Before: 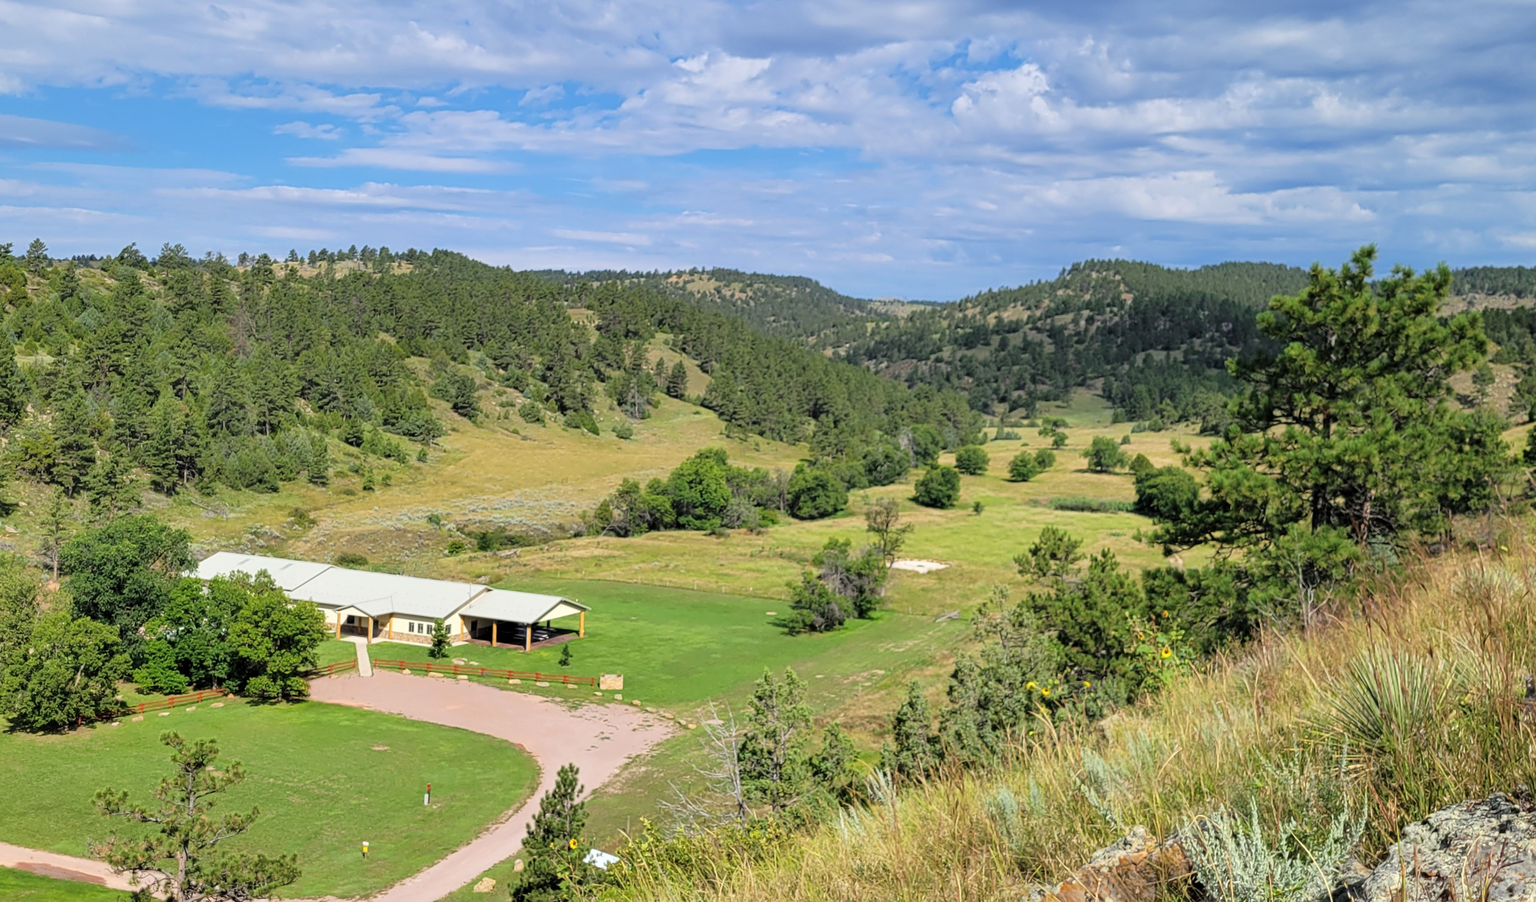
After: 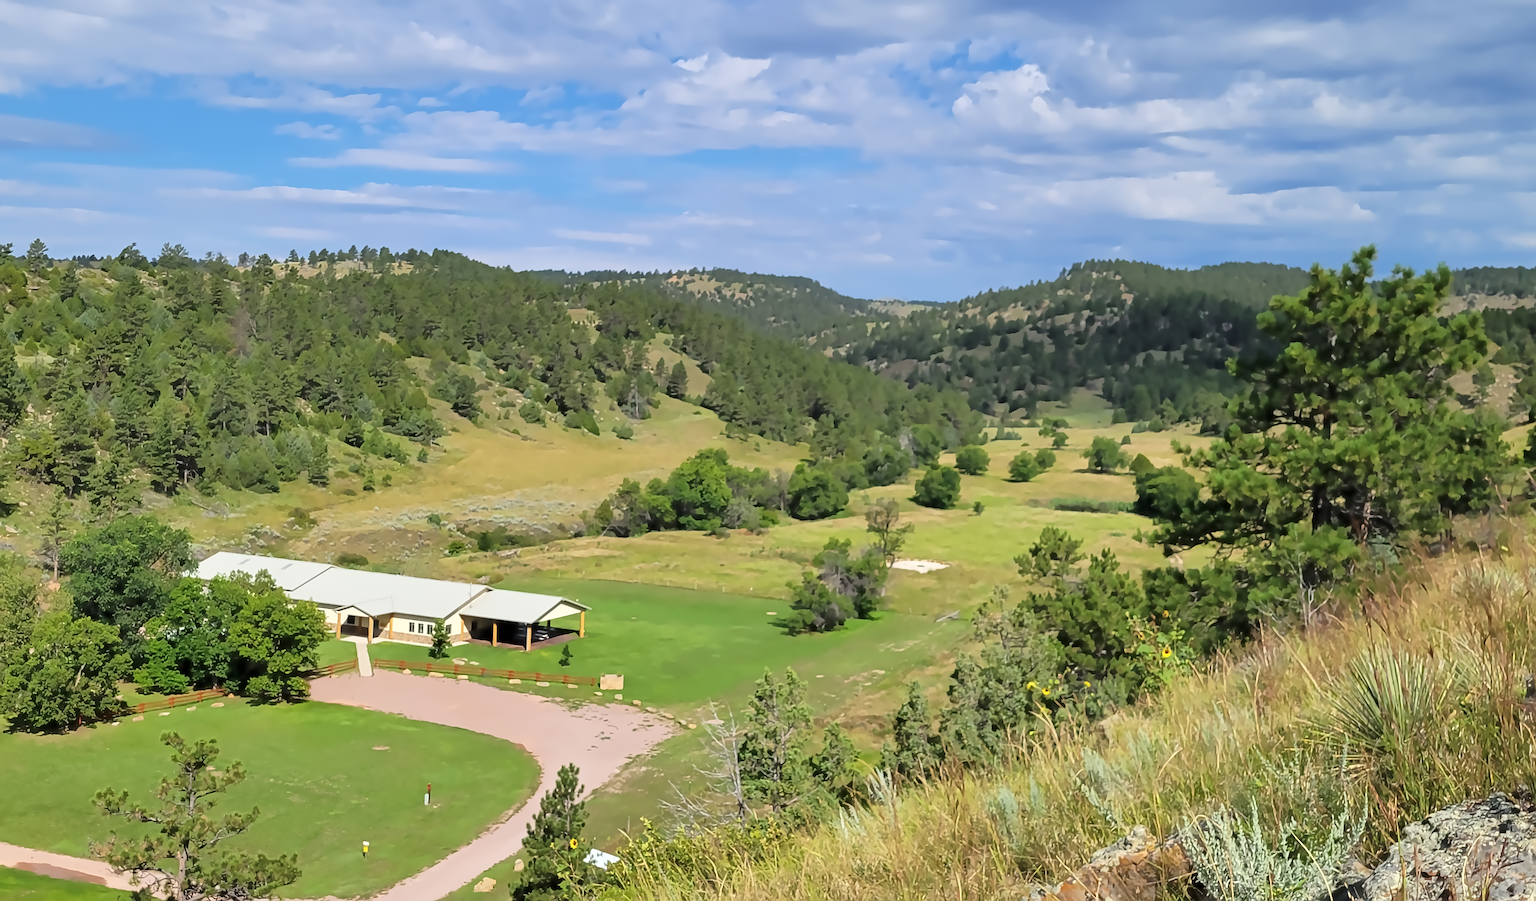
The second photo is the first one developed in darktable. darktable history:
astrophoto denoise: patch size 4, strength 100%, luma 25% | blend: blend mode average, opacity 100%; mask: uniform (no mask)
sharpen: on, module defaults
contrast equalizer: octaves 7, y [[0.5, 0.502, 0.506, 0.511, 0.52, 0.537], [0.5 ×6], [0.505, 0.509, 0.518, 0.534, 0.553, 0.561], [0 ×6], [0 ×6]]
denoise (profiled) "2": strength 0.5, central pixel weight 0, a [-1, 0, 0], y [[0, 0, 0.5 ×5] ×4, [0.5 ×7], [0.5 ×7]], fix various bugs in algorithm false, upgrade profiled transform false, color mode RGB, compensate highlight preservation false | blend: blend mode average, opacity 25%; mask: uniform (no mask)
denoise (profiled) #2: patch size 4, central pixel weight 0, a [-1, 0, 0], y [[0, 0, 0.5 ×5] ×4, [0.5 ×7], [0.5 ×7]], fix various bugs in algorithm false, upgrade profiled transform false, color mode RGB, compensate highlight preservation false | blend: blend mode HSV color, opacity 50%; mask: uniform (no mask)
denoise (profiled) "1": patch size 4, central pixel weight 0, a [-1, 0, 0], mode non-local means, y [[0, 0, 0.5 ×5] ×4, [0.5 ×7], [0.5 ×7]], fix various bugs in algorithm false, upgrade profiled transform false, color mode RGB, compensate highlight preservation false | blend: blend mode HSV value, opacity 20%; mask: uniform (no mask)
surface blur "1": radius 9, red 0.1, green 0.05, blue 0.1 | blend: blend mode HSV color, opacity 50%; mask: uniform (no mask)
surface blur "2": radius 5, red 0.1, green 0.05, blue 0.1 | blend: blend mode average, opacity 25%; mask: uniform (no mask)
